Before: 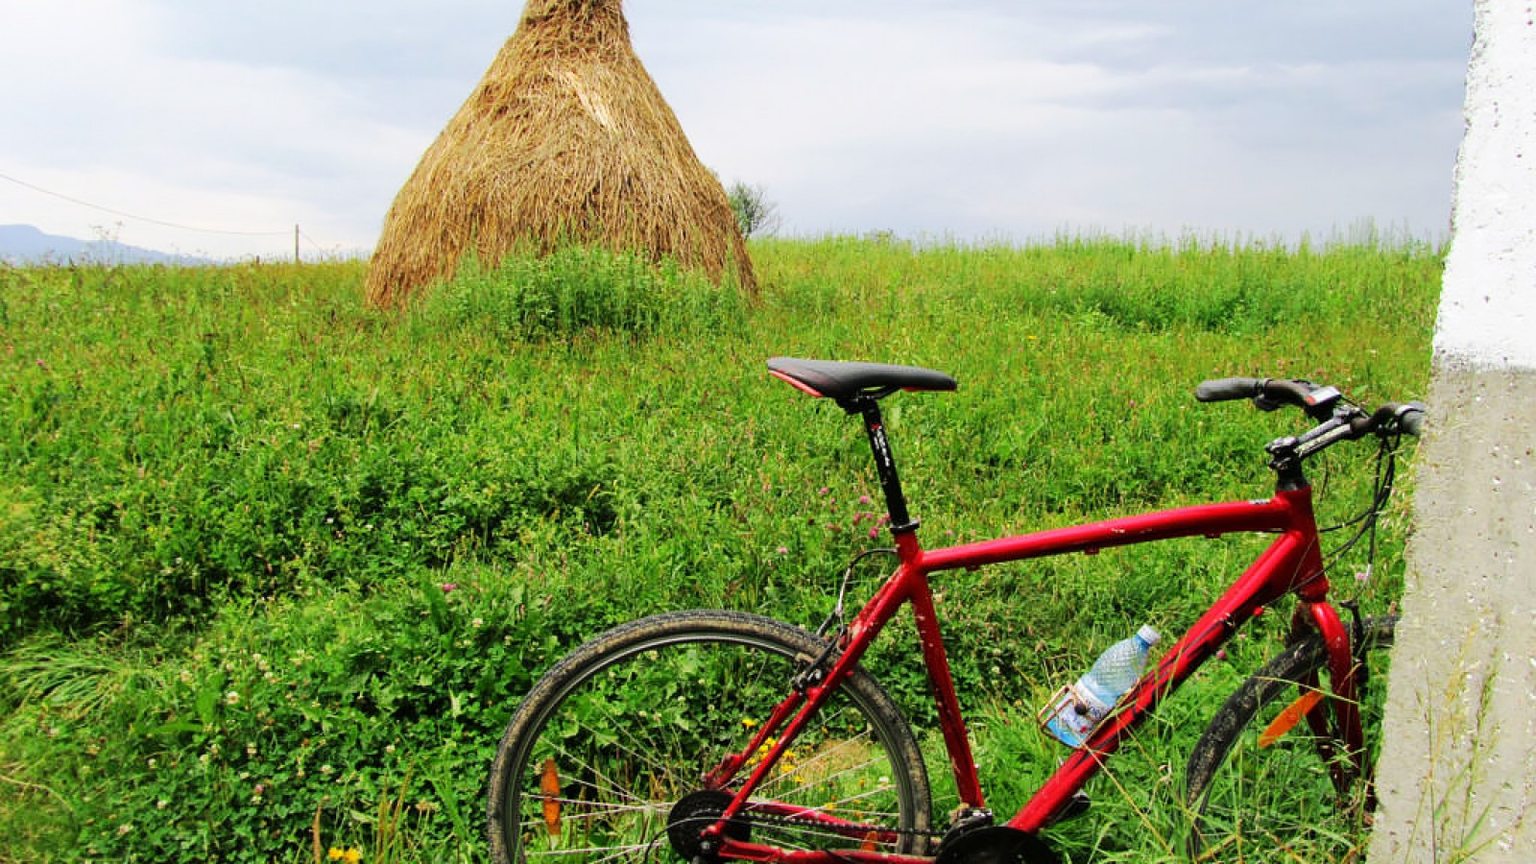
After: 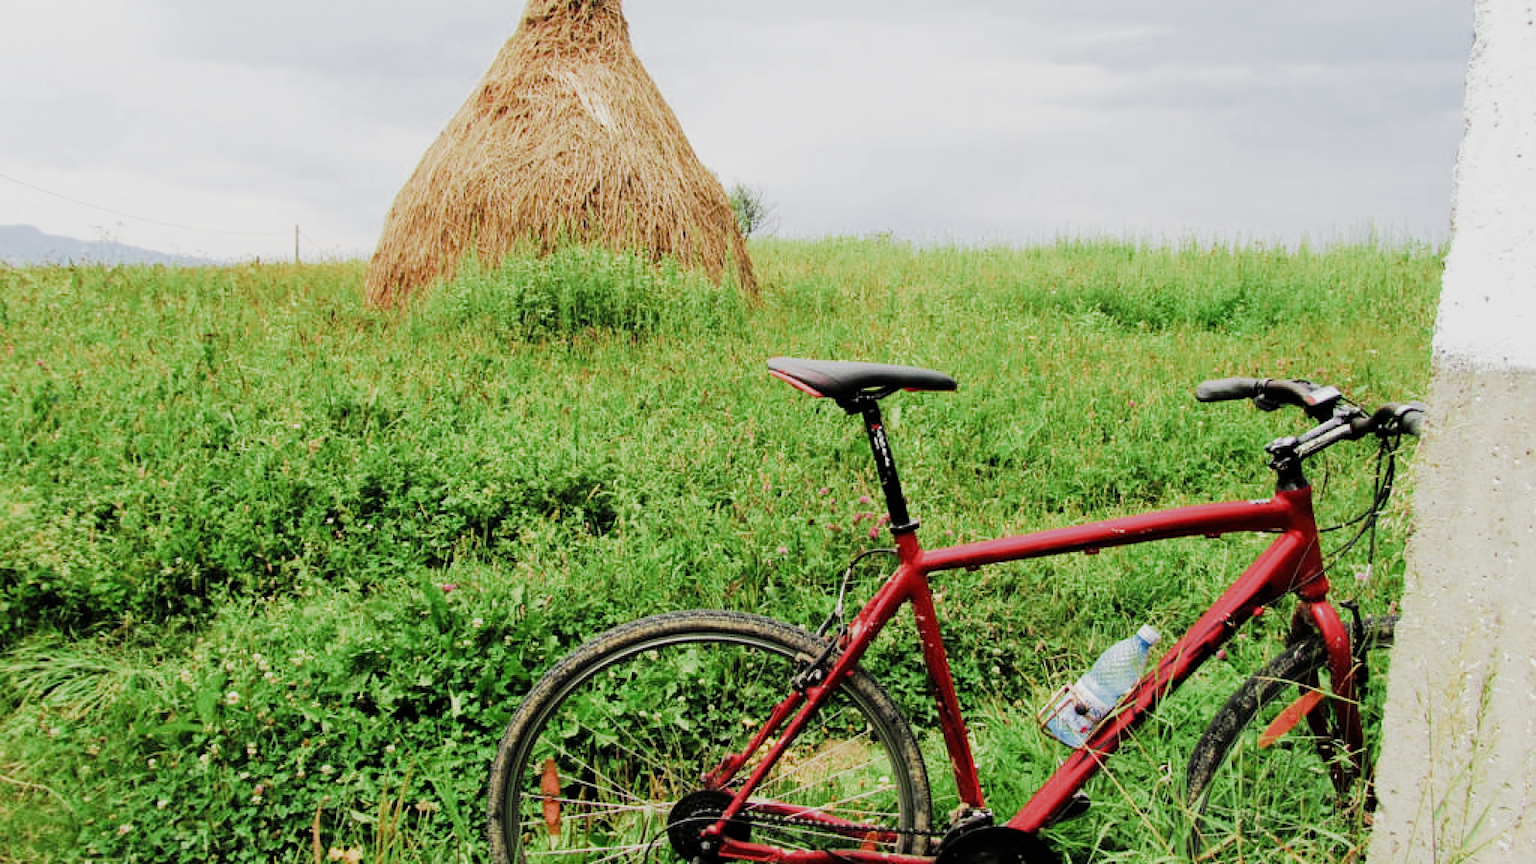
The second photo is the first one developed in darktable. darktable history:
exposure: exposure 0.498 EV, compensate highlight preservation false
filmic rgb: black relative exposure -8.01 EV, white relative exposure 3.86 EV, hardness 4.28, add noise in highlights 0.001, preserve chrominance max RGB, color science v3 (2019), use custom middle-gray values true, contrast in highlights soft
